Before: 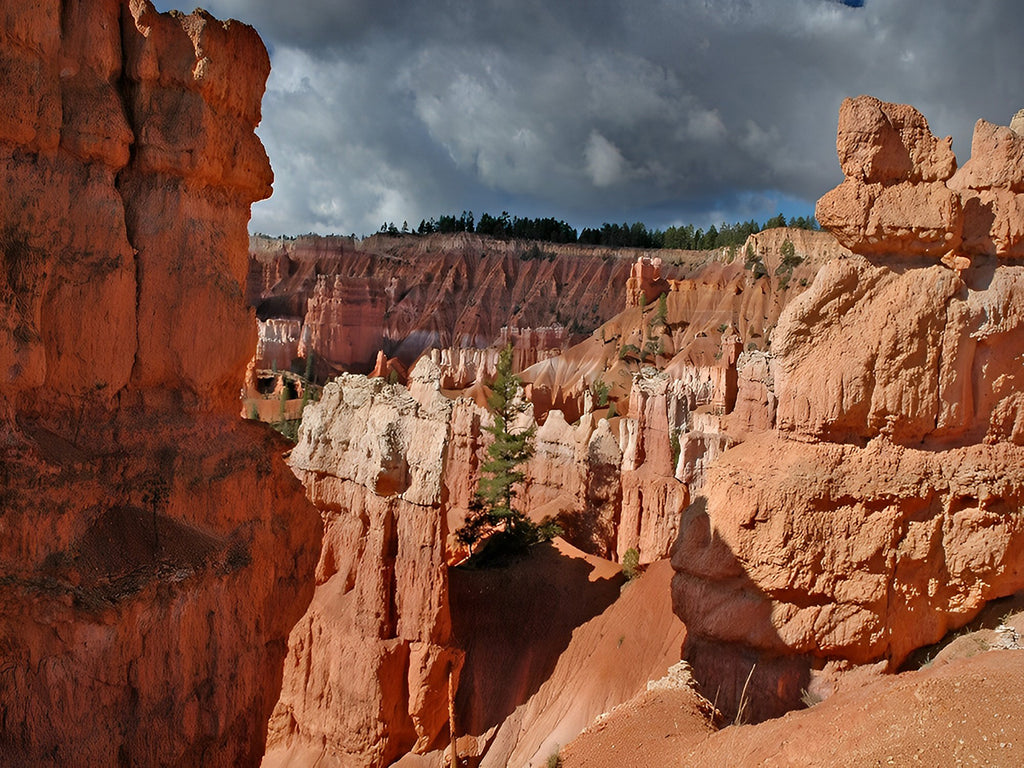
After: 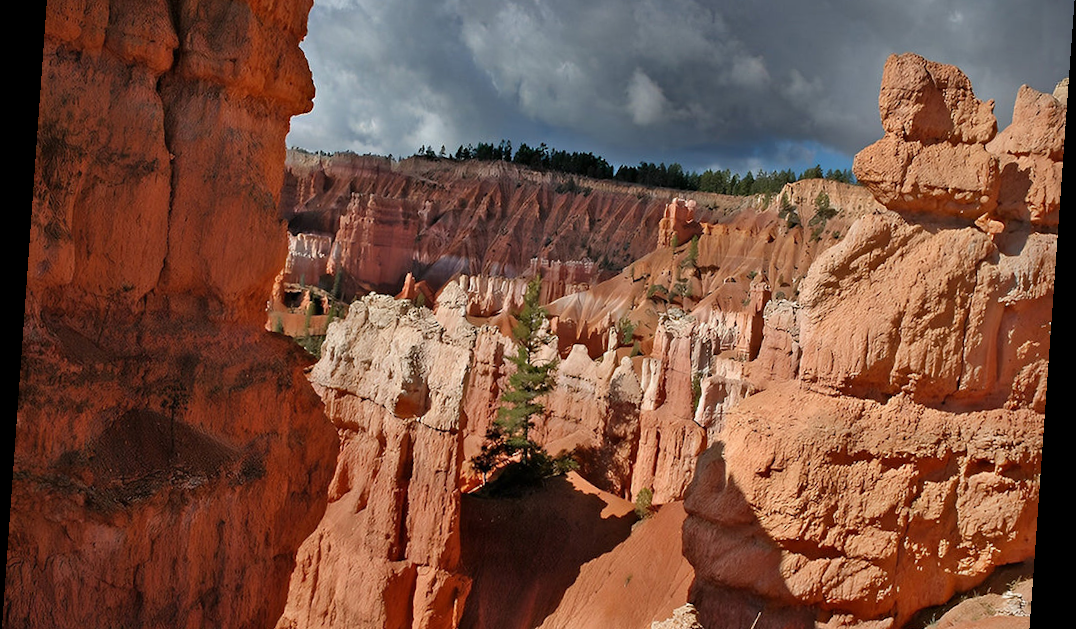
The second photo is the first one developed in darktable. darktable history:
rotate and perspective: rotation 4.1°, automatic cropping off
crop and rotate: top 12.5%, bottom 12.5%
